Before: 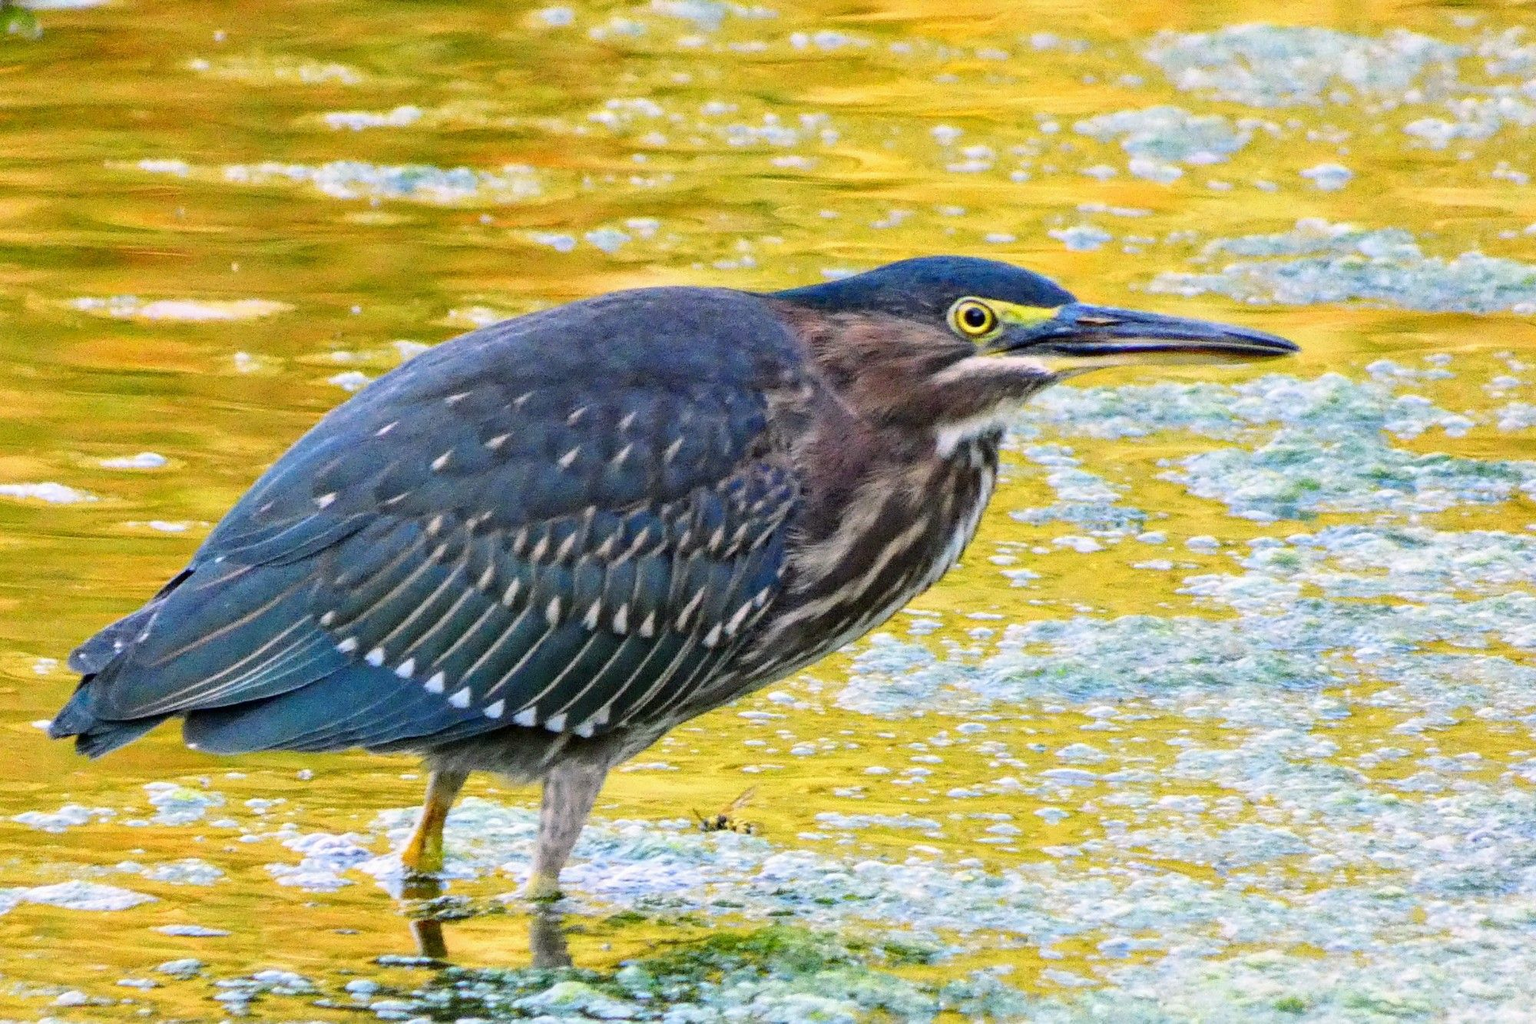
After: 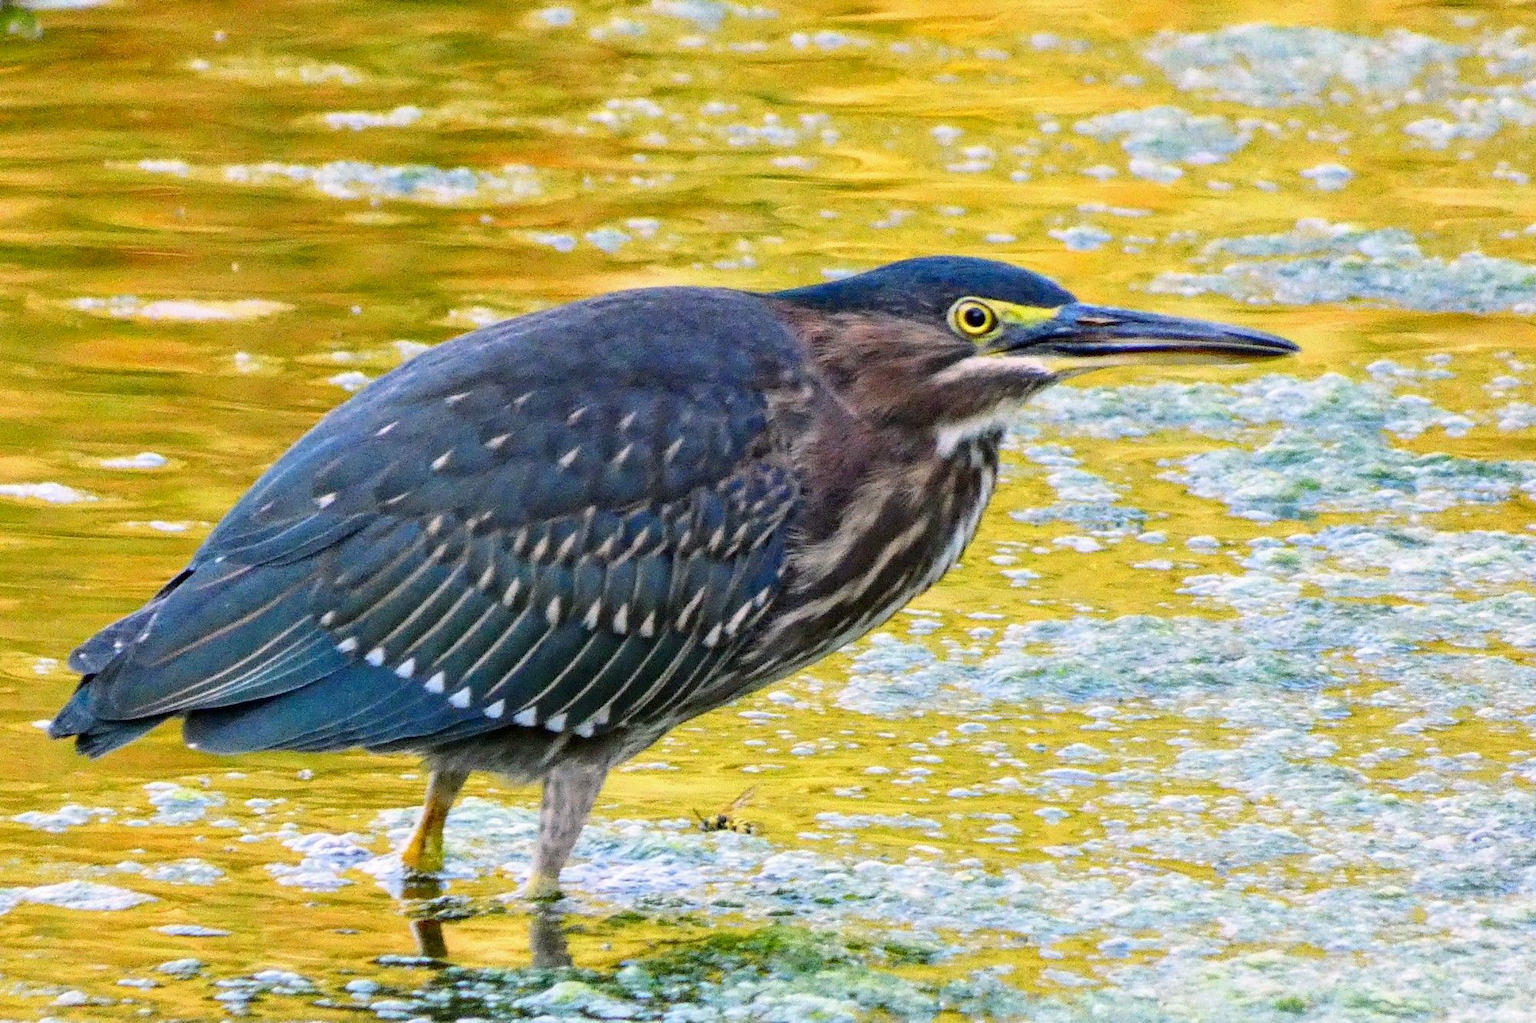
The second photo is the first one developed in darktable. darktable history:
contrast brightness saturation: contrast 0.03, brightness -0.03
